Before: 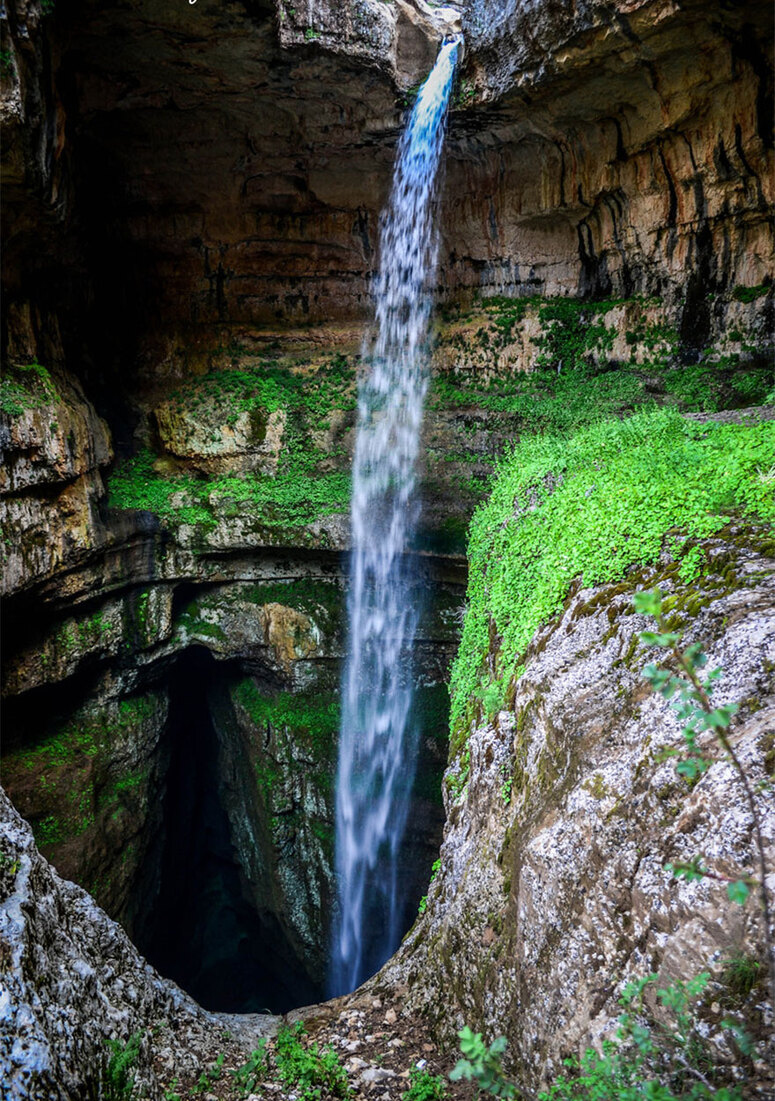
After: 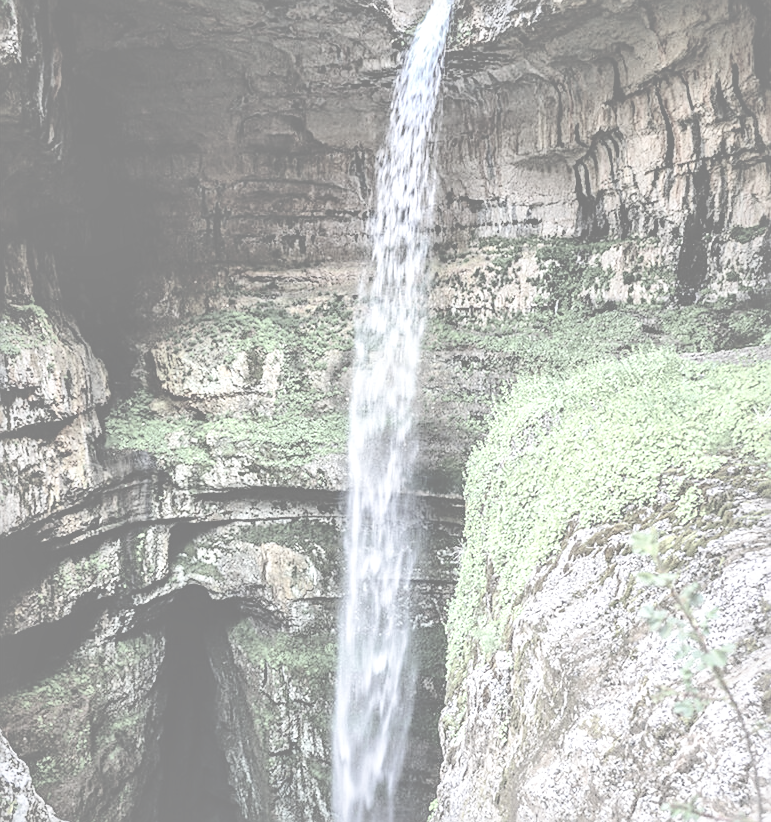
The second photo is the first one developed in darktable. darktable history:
crop: left 0.39%, top 5.525%, bottom 19.785%
tone equalizer: -8 EV -0.747 EV, -7 EV -0.72 EV, -6 EV -0.613 EV, -5 EV -0.393 EV, -3 EV 0.385 EV, -2 EV 0.6 EV, -1 EV 0.692 EV, +0 EV 0.734 EV
exposure: compensate exposure bias true, compensate highlight preservation false
tone curve: curves: ch0 [(0, 0) (0.003, 0.022) (0.011, 0.025) (0.025, 0.032) (0.044, 0.055) (0.069, 0.089) (0.1, 0.133) (0.136, 0.18) (0.177, 0.231) (0.224, 0.291) (0.277, 0.35) (0.335, 0.42) (0.399, 0.496) (0.468, 0.561) (0.543, 0.632) (0.623, 0.706) (0.709, 0.783) (0.801, 0.865) (0.898, 0.947) (1, 1)], preserve colors none
local contrast: mode bilateral grid, contrast 21, coarseness 49, detail 150%, midtone range 0.2
sharpen: on, module defaults
contrast brightness saturation: contrast -0.32, brightness 0.731, saturation -0.782
